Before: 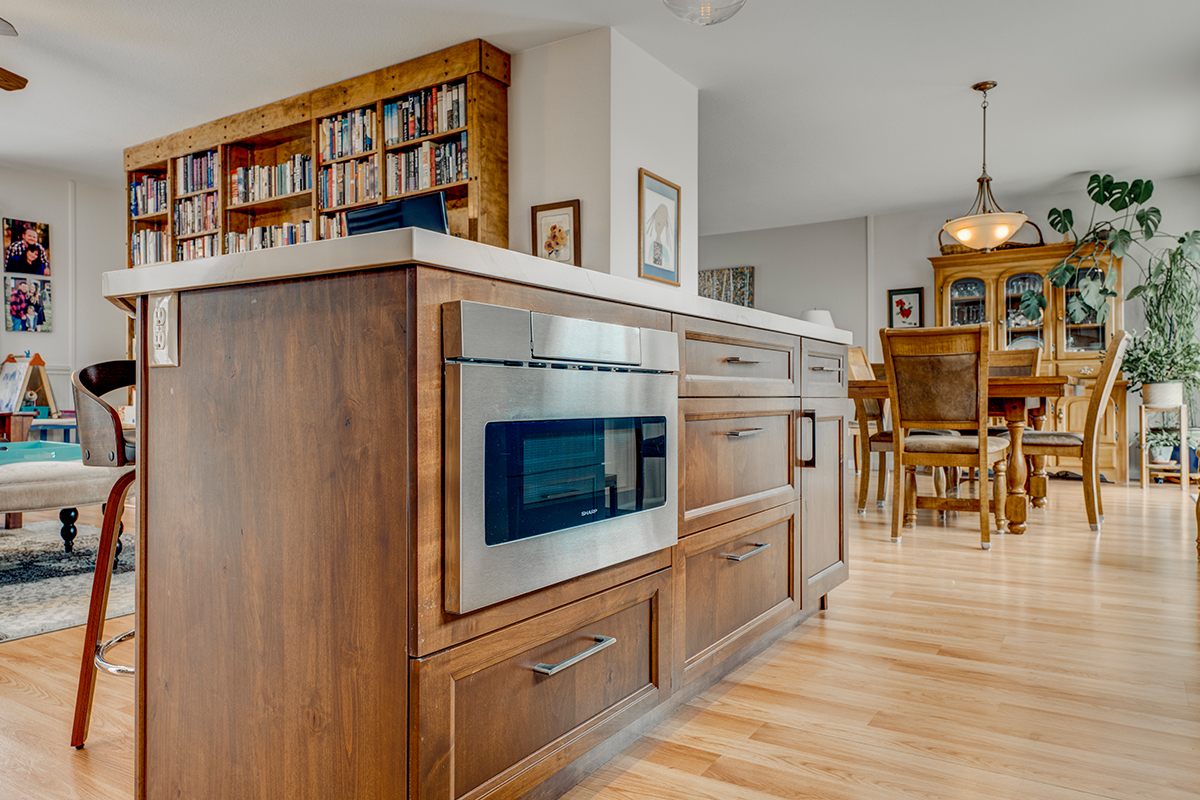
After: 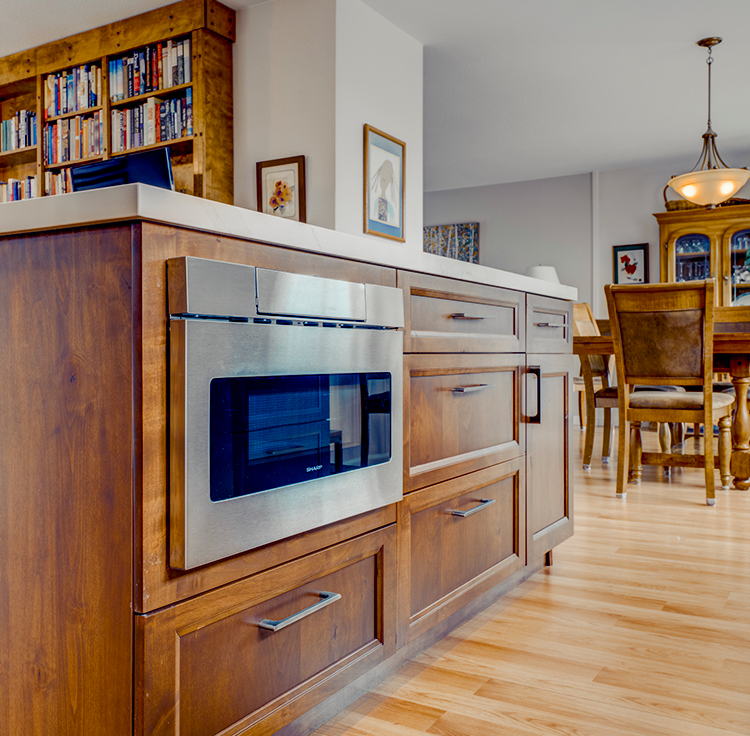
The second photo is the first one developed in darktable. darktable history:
contrast equalizer: y [[0.5 ×4, 0.524, 0.59], [0.5 ×6], [0.5 ×6], [0, 0, 0, 0.01, 0.045, 0.012], [0, 0, 0, 0.044, 0.195, 0.131]], mix -0.989
crop and rotate: left 22.923%, top 5.624%, right 14.53%, bottom 2.32%
color balance rgb: shadows lift › luminance -29.079%, shadows lift › chroma 14.834%, shadows lift › hue 272.62°, perceptual saturation grading › global saturation 20%, perceptual saturation grading › highlights -25.733%, perceptual saturation grading › shadows 49.809%, global vibrance 20%
